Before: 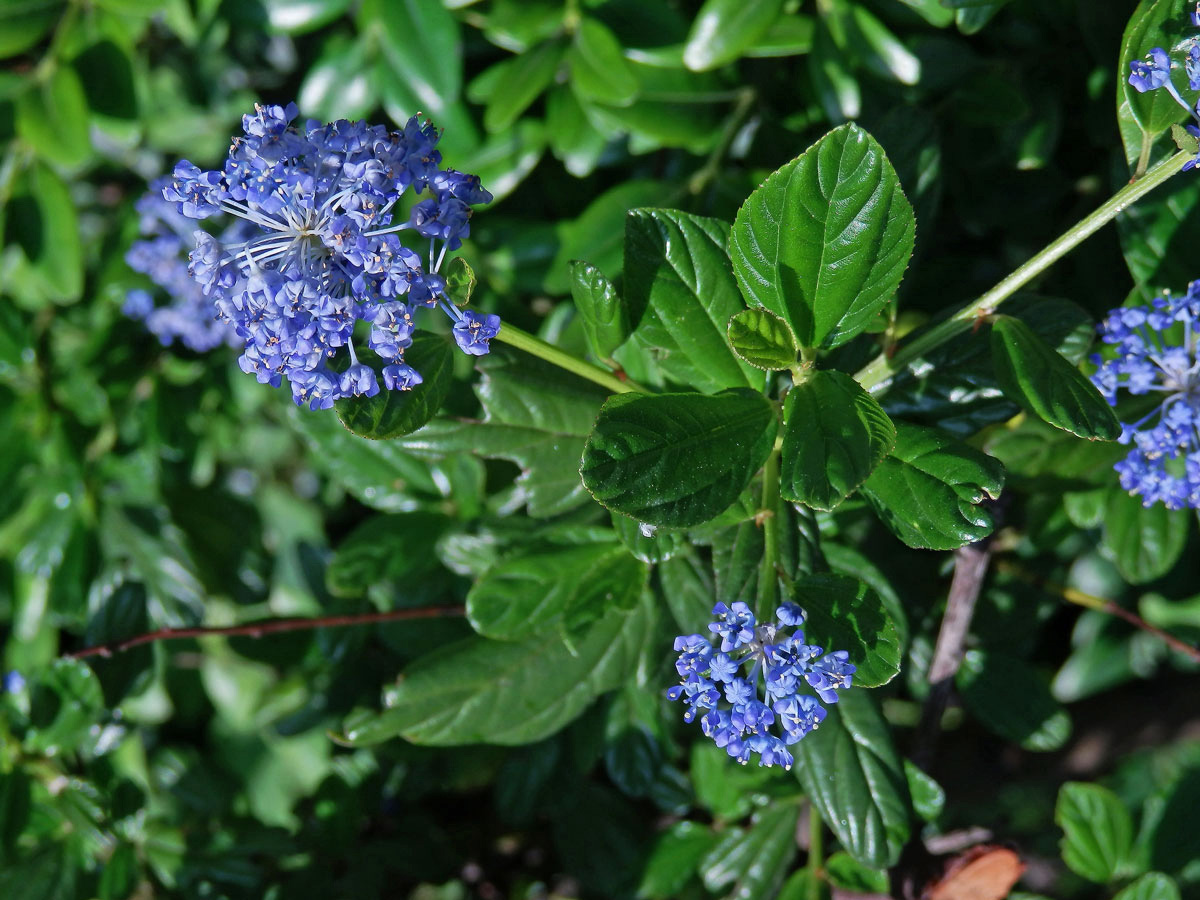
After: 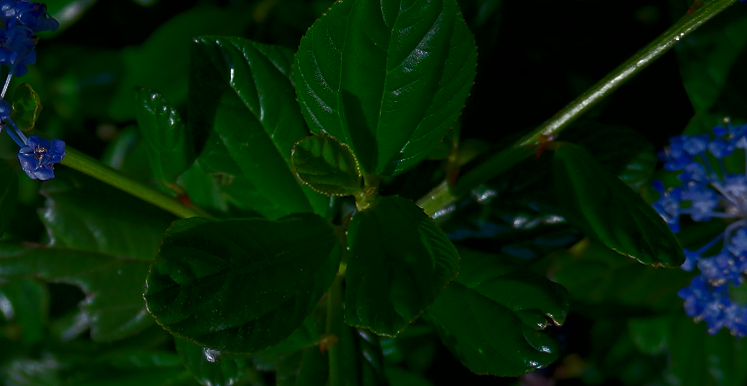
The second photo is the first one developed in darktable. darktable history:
tone curve: curves: ch0 [(0, 0) (0.568, 0.517) (0.8, 0.717) (1, 1)]
rgb curve: curves: ch0 [(0, 0) (0.415, 0.237) (1, 1)]
rotate and perspective: rotation 0.226°, lens shift (vertical) -0.042, crop left 0.023, crop right 0.982, crop top 0.006, crop bottom 0.994
crop: left 36.005%, top 18.293%, right 0.31%, bottom 38.444%
shadows and highlights: shadows -70, highlights 35, soften with gaussian
local contrast: mode bilateral grid, contrast 20, coarseness 50, detail 132%, midtone range 0.2
